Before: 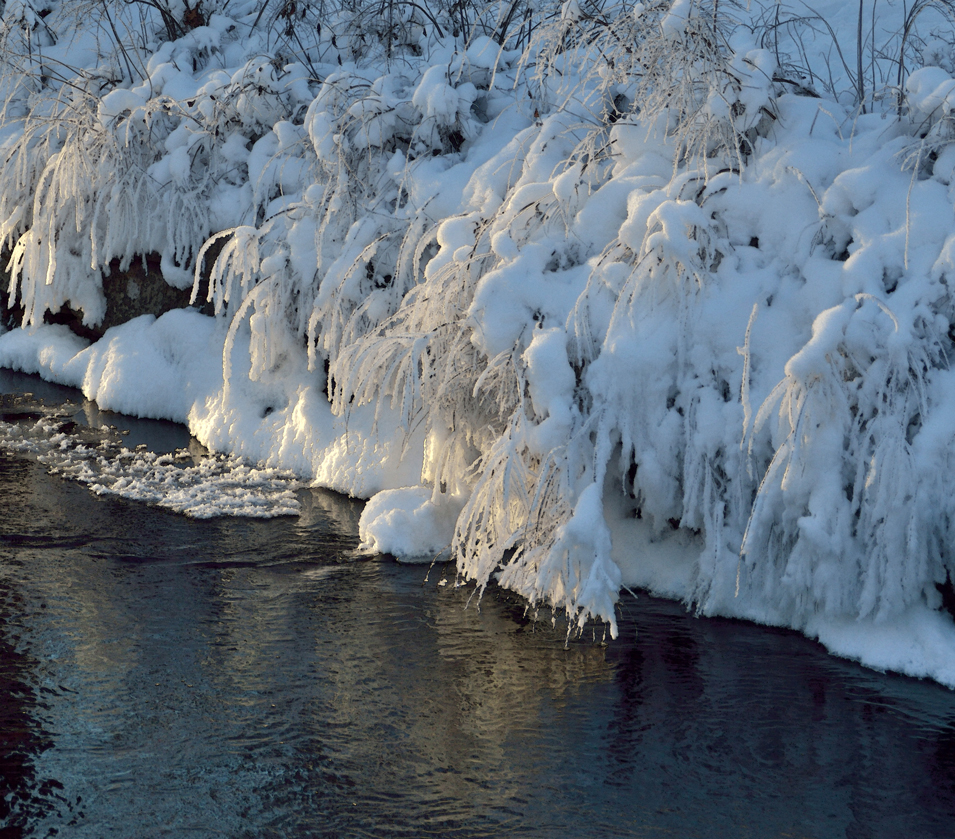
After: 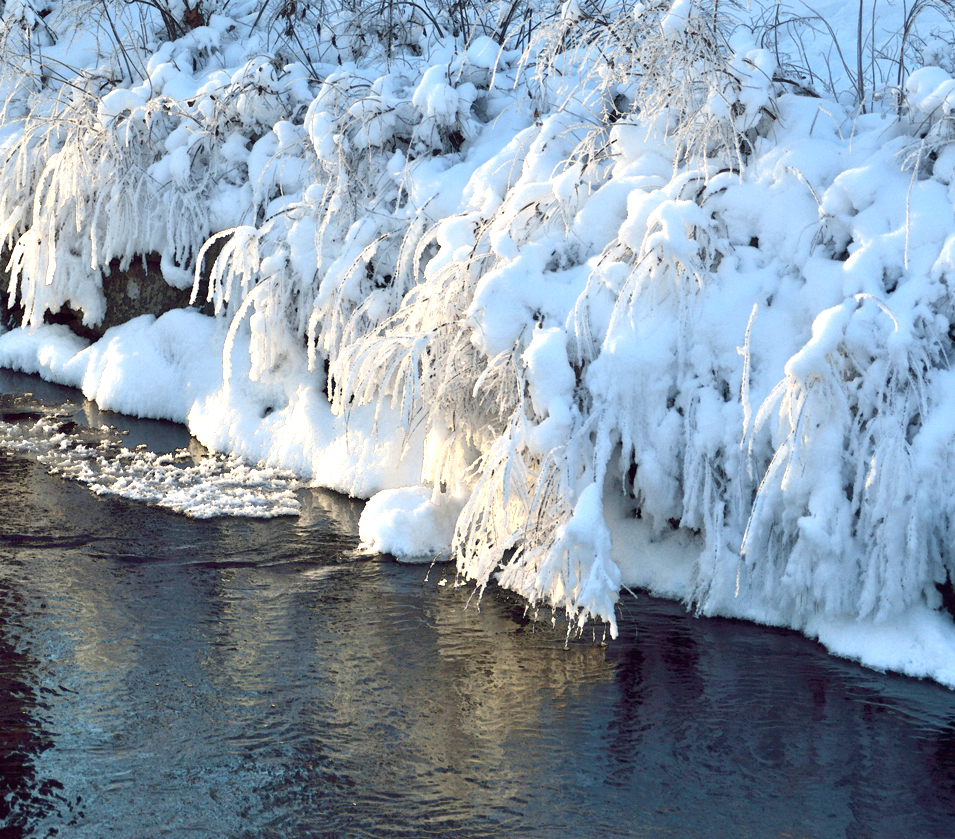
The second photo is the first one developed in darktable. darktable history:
exposure: black level correction 0, exposure 1.097 EV, compensate exposure bias true, compensate highlight preservation false
